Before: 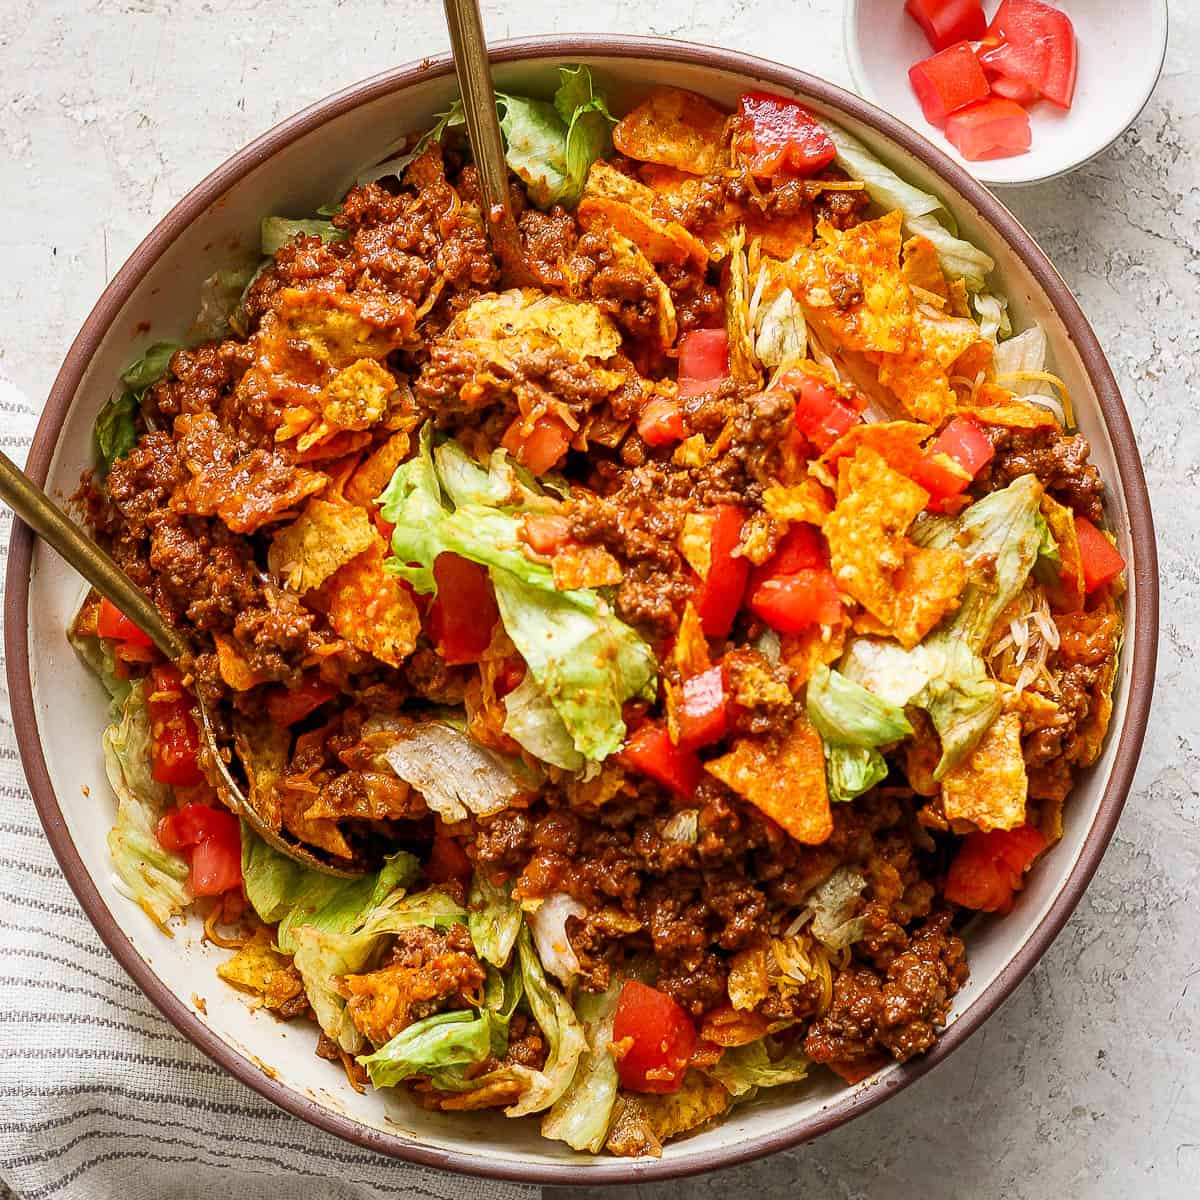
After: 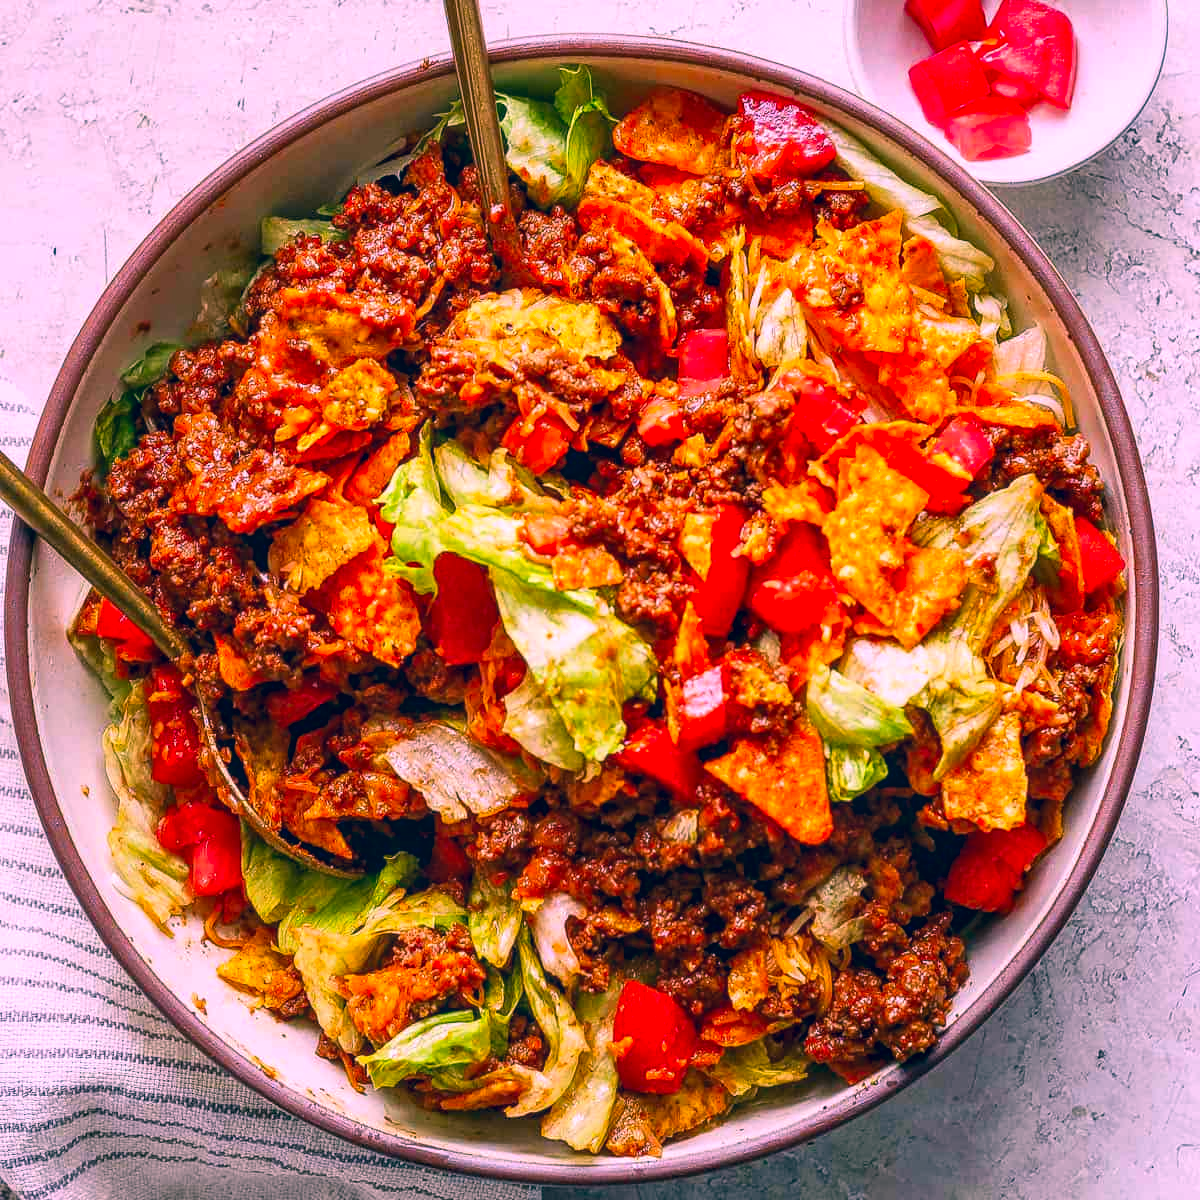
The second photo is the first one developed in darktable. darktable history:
color correction: highlights a* 17.03, highlights b* 0.205, shadows a* -15.38, shadows b* -14.56, saturation 1.5
color calibration: illuminant as shot in camera, x 0.358, y 0.373, temperature 4628.91 K
local contrast: on, module defaults
